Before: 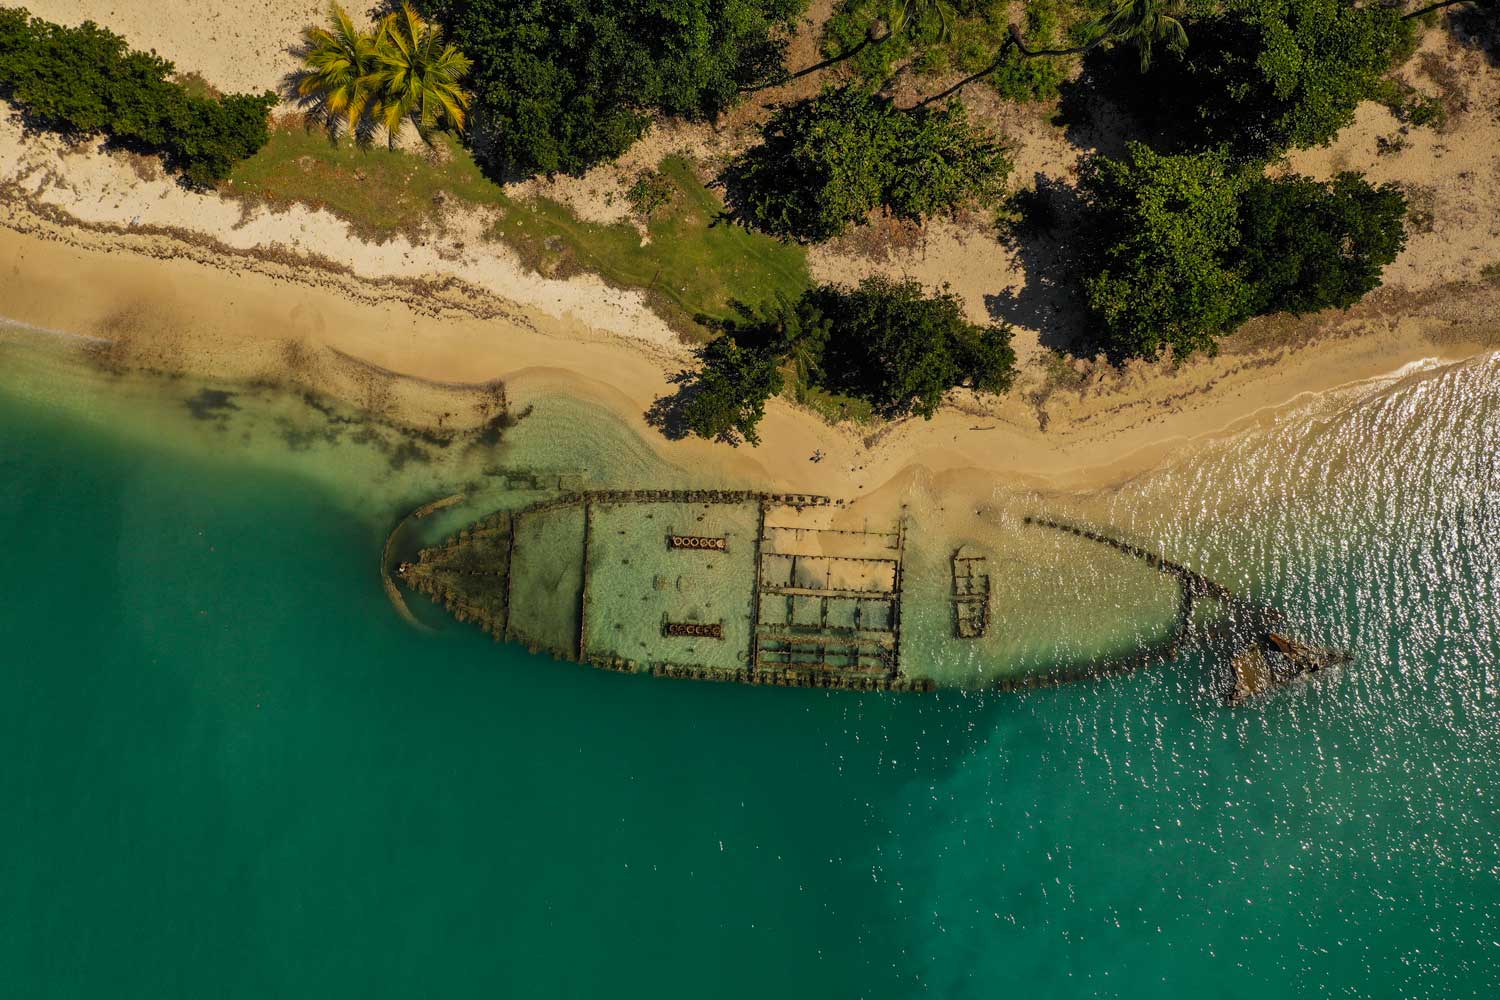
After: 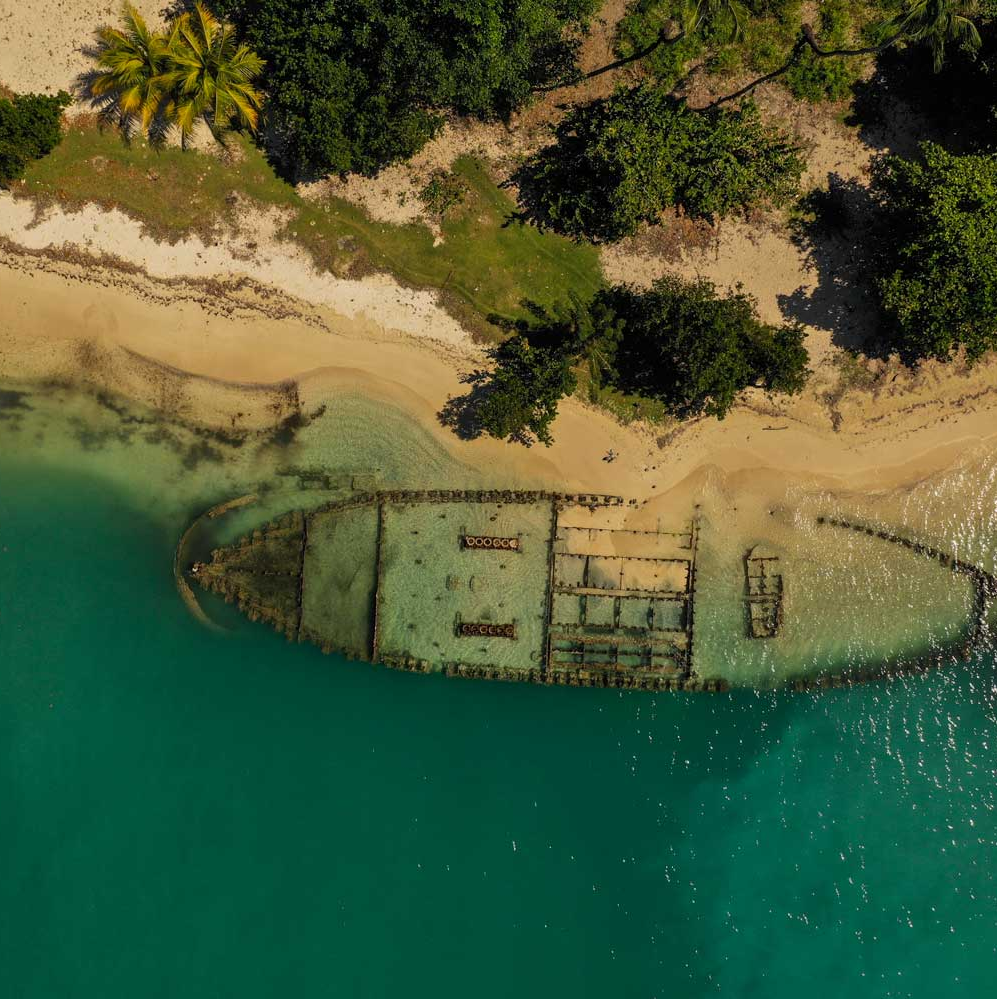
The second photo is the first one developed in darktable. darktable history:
crop and rotate: left 13.809%, right 19.697%
